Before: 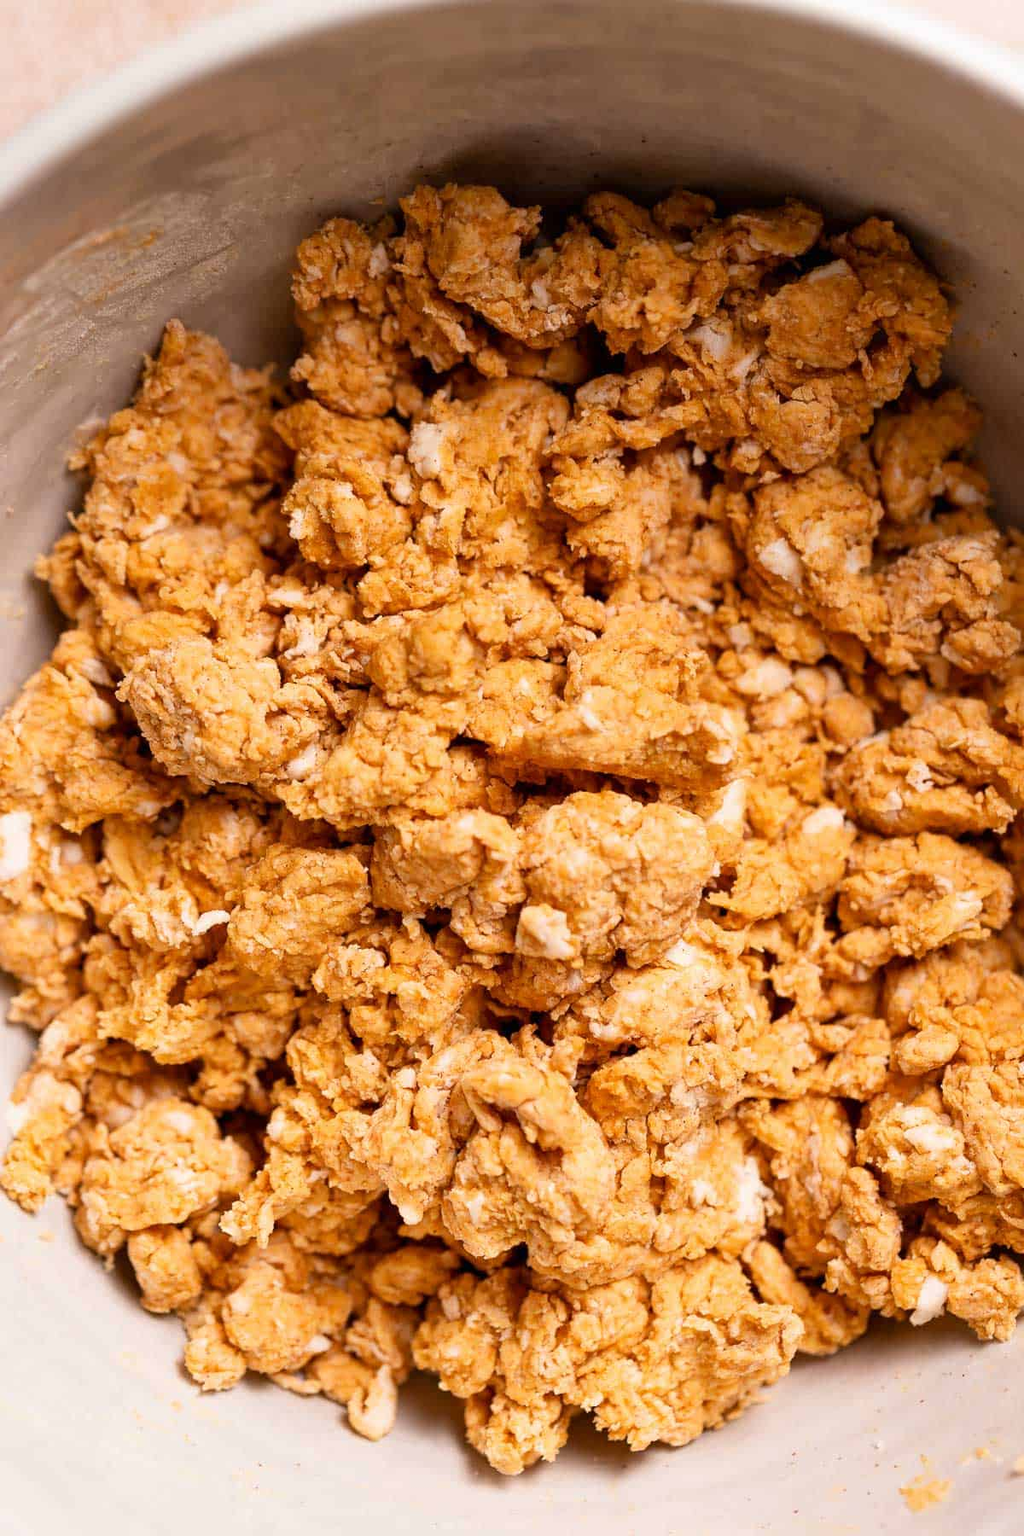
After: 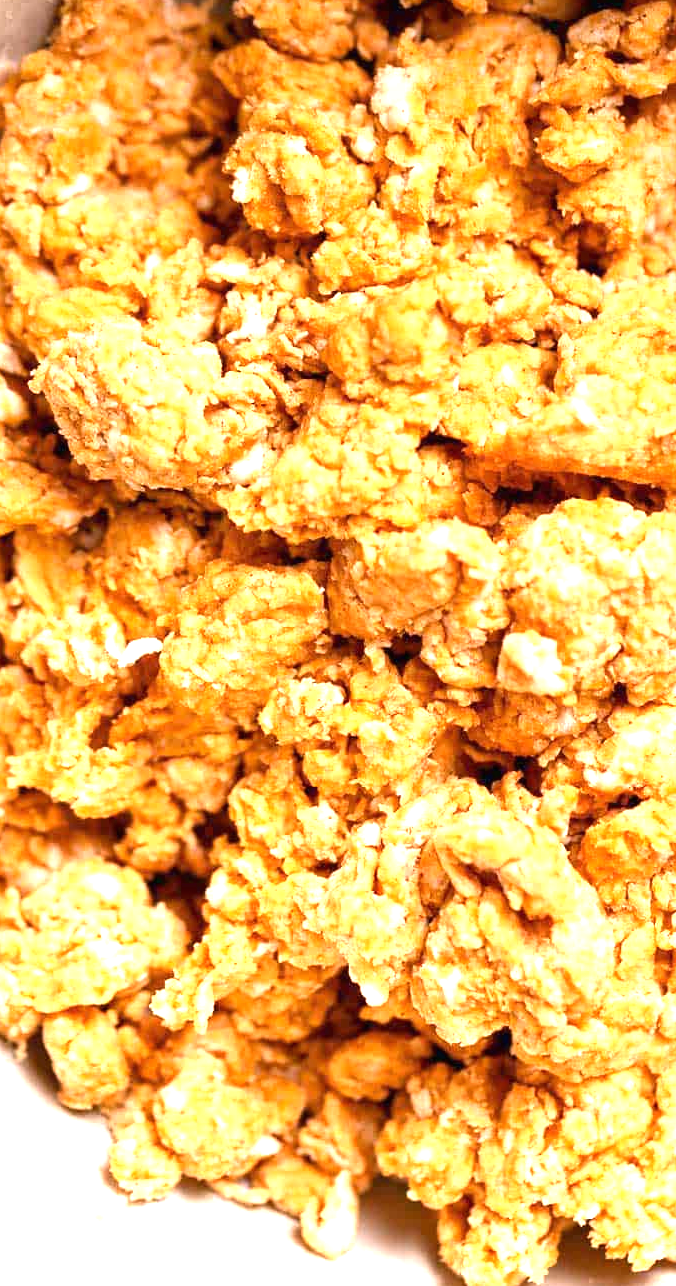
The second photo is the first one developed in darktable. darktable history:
crop: left 8.966%, top 23.852%, right 34.699%, bottom 4.703%
exposure: black level correction 0, exposure 1.1 EV, compensate exposure bias true, compensate highlight preservation false
